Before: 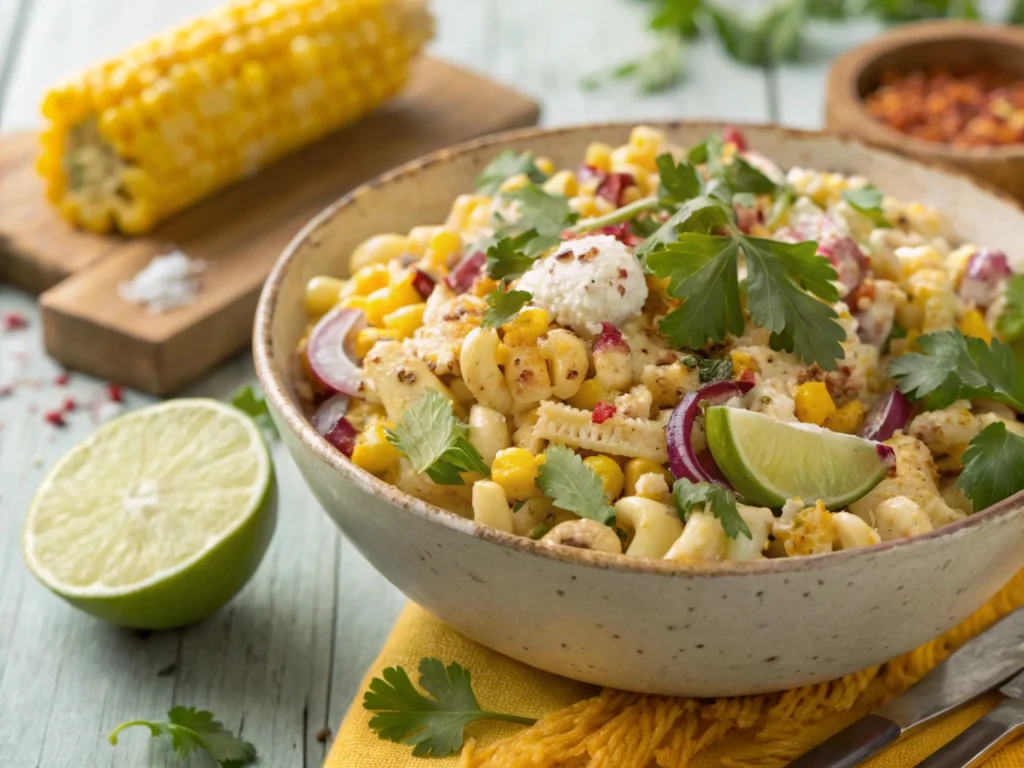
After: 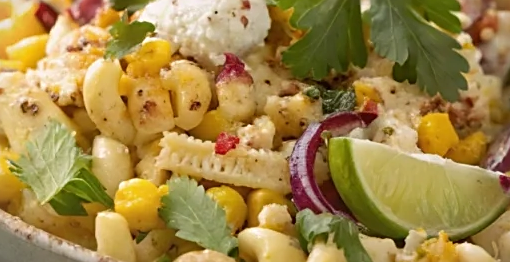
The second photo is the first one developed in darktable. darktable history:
sharpen: on, module defaults
vignetting: fall-off start 97.23%, width/height ratio 1.179
crop: left 36.887%, top 35.13%, right 13.212%, bottom 30.753%
